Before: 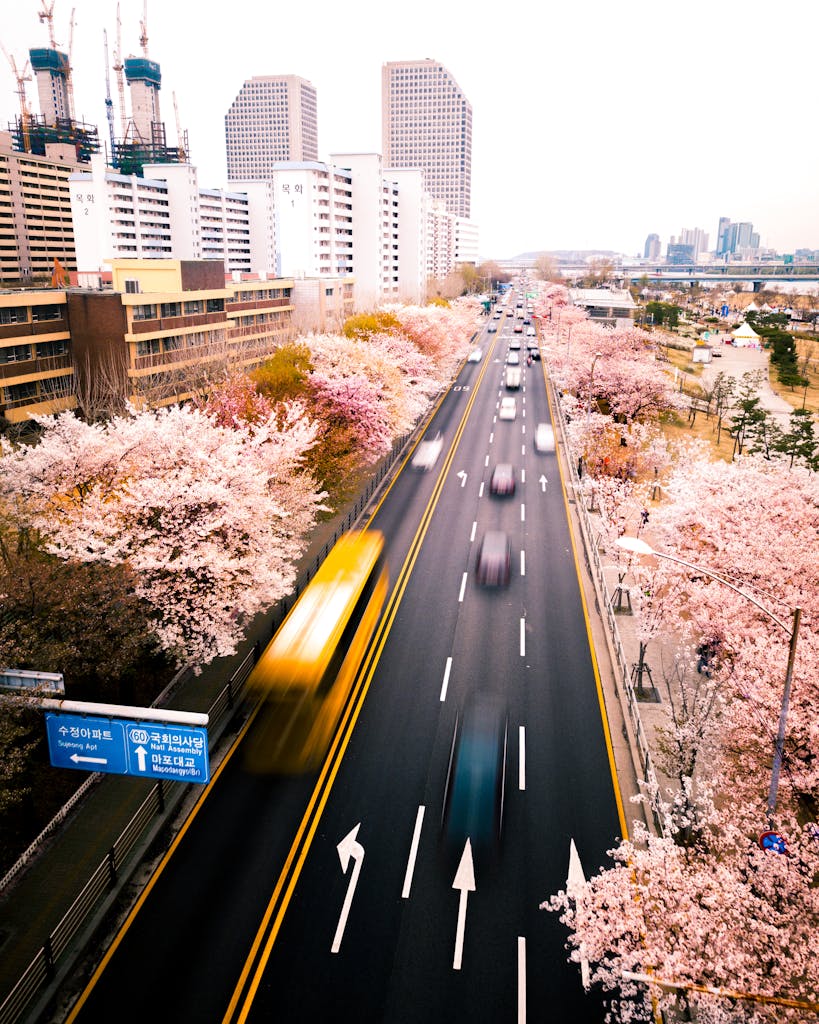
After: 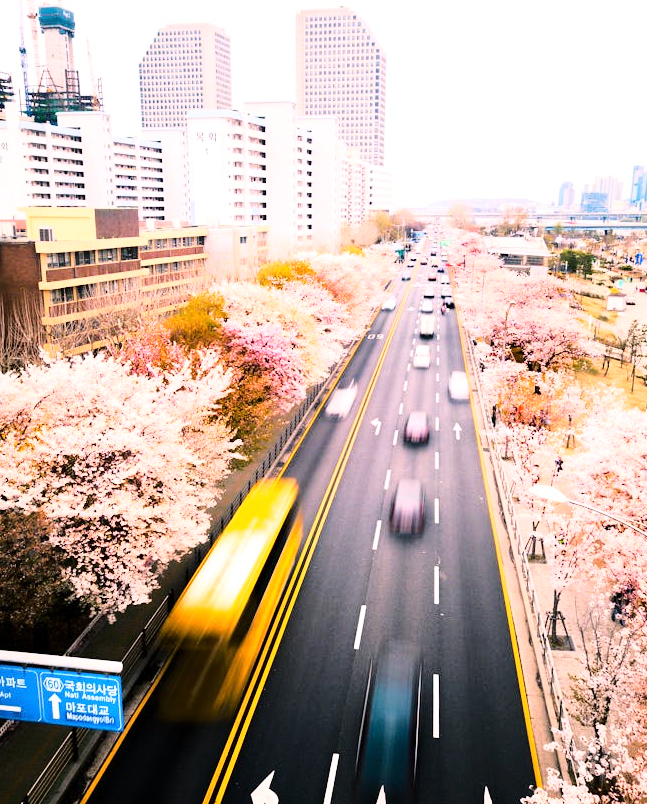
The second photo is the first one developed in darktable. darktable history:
crop and rotate: left 10.572%, top 5.136%, right 10.392%, bottom 16.276%
base curve: curves: ch0 [(0, 0) (0.028, 0.03) (0.121, 0.232) (0.46, 0.748) (0.859, 0.968) (1, 1)]
